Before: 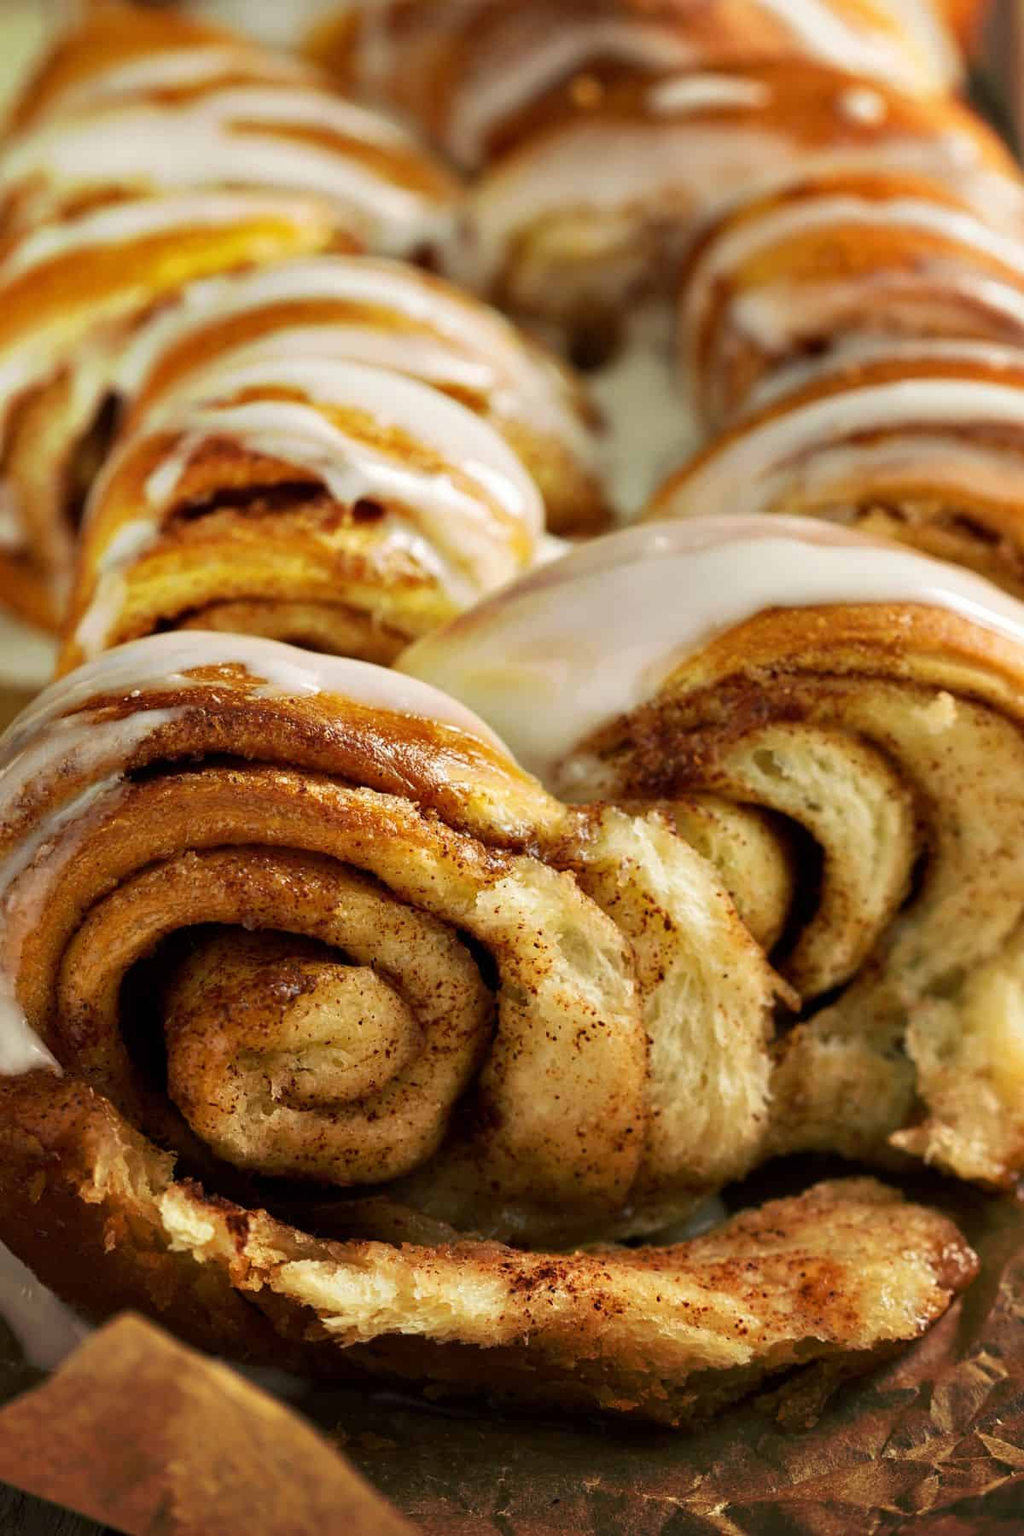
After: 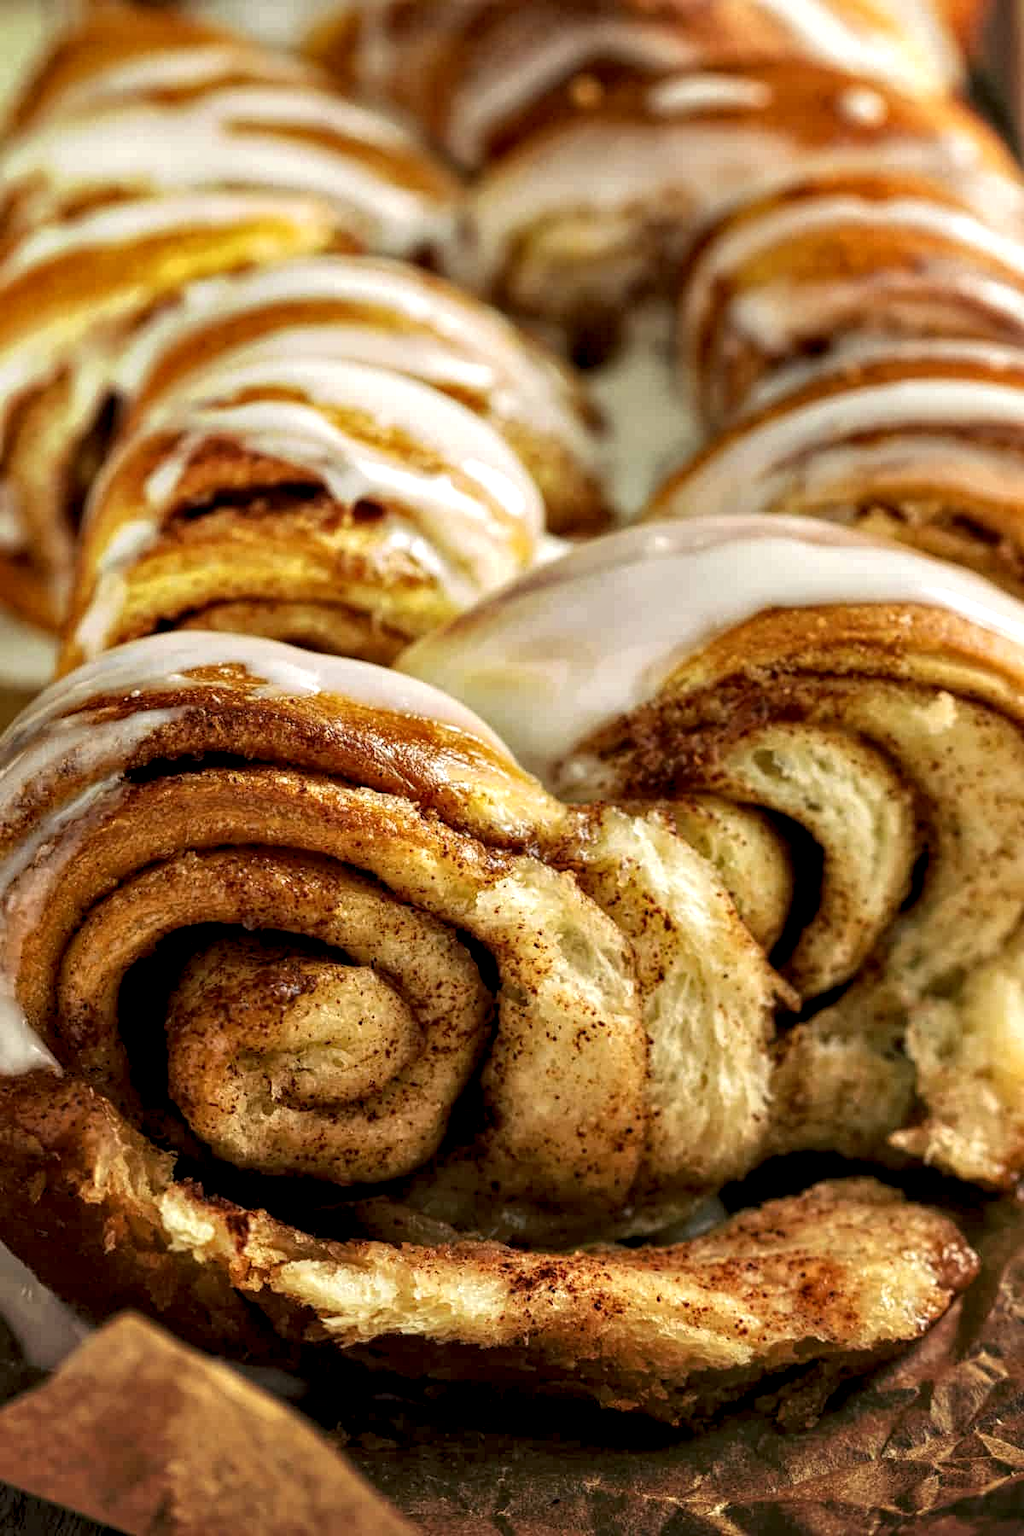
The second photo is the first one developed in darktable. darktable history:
local contrast: highlights 107%, shadows 103%, detail 200%, midtone range 0.2
